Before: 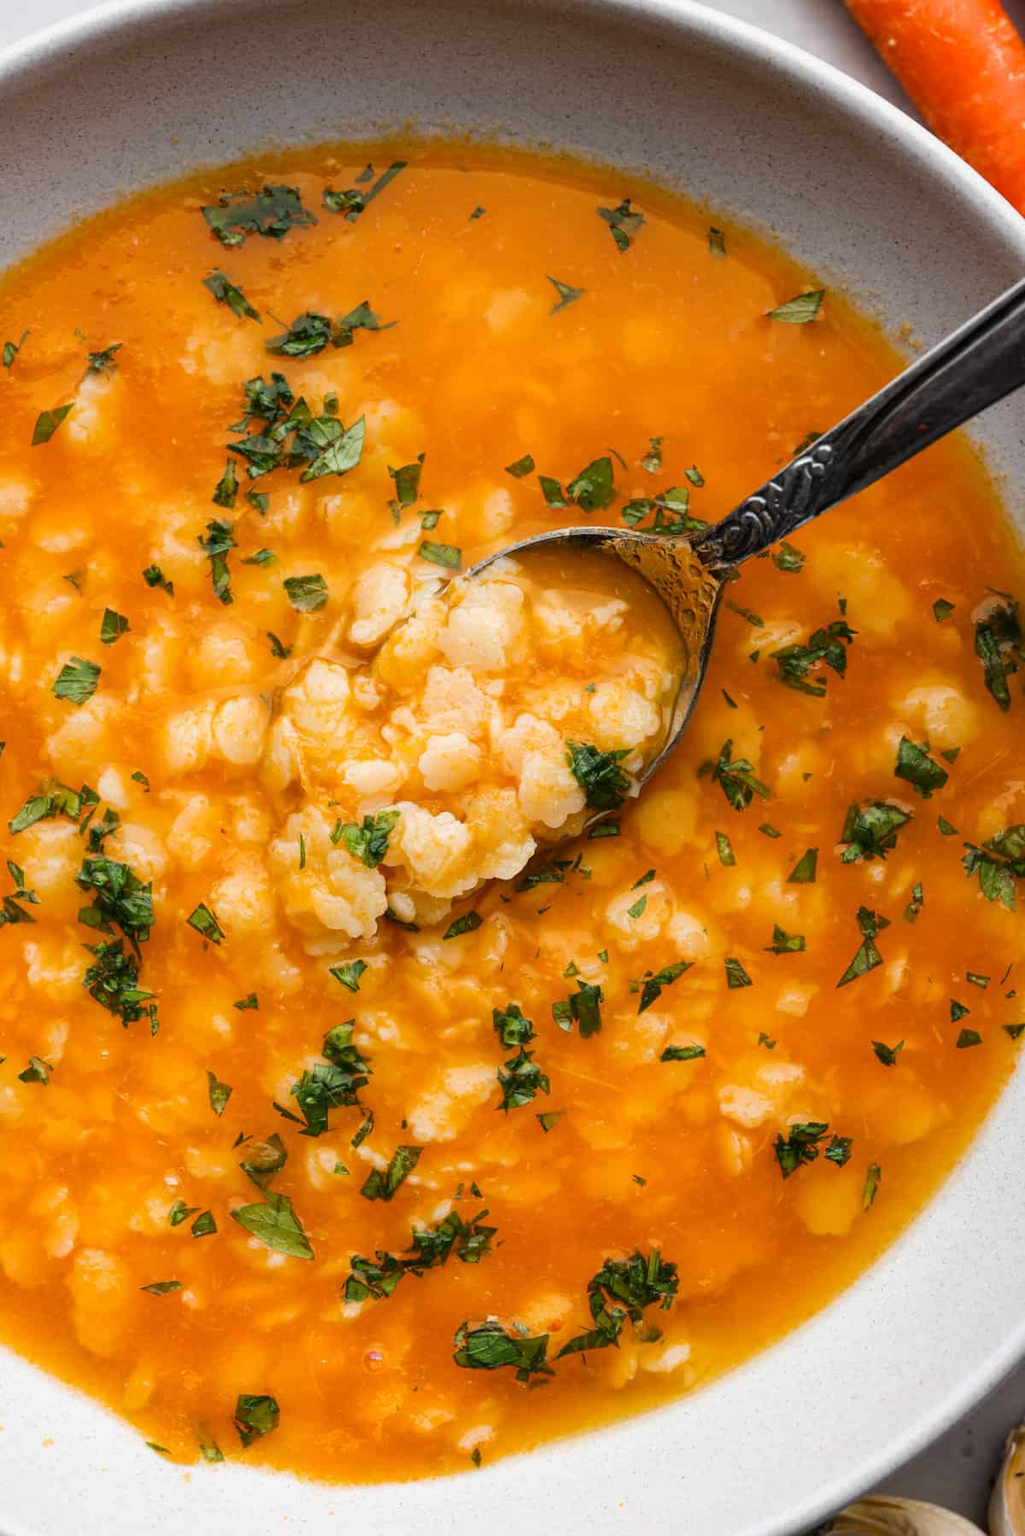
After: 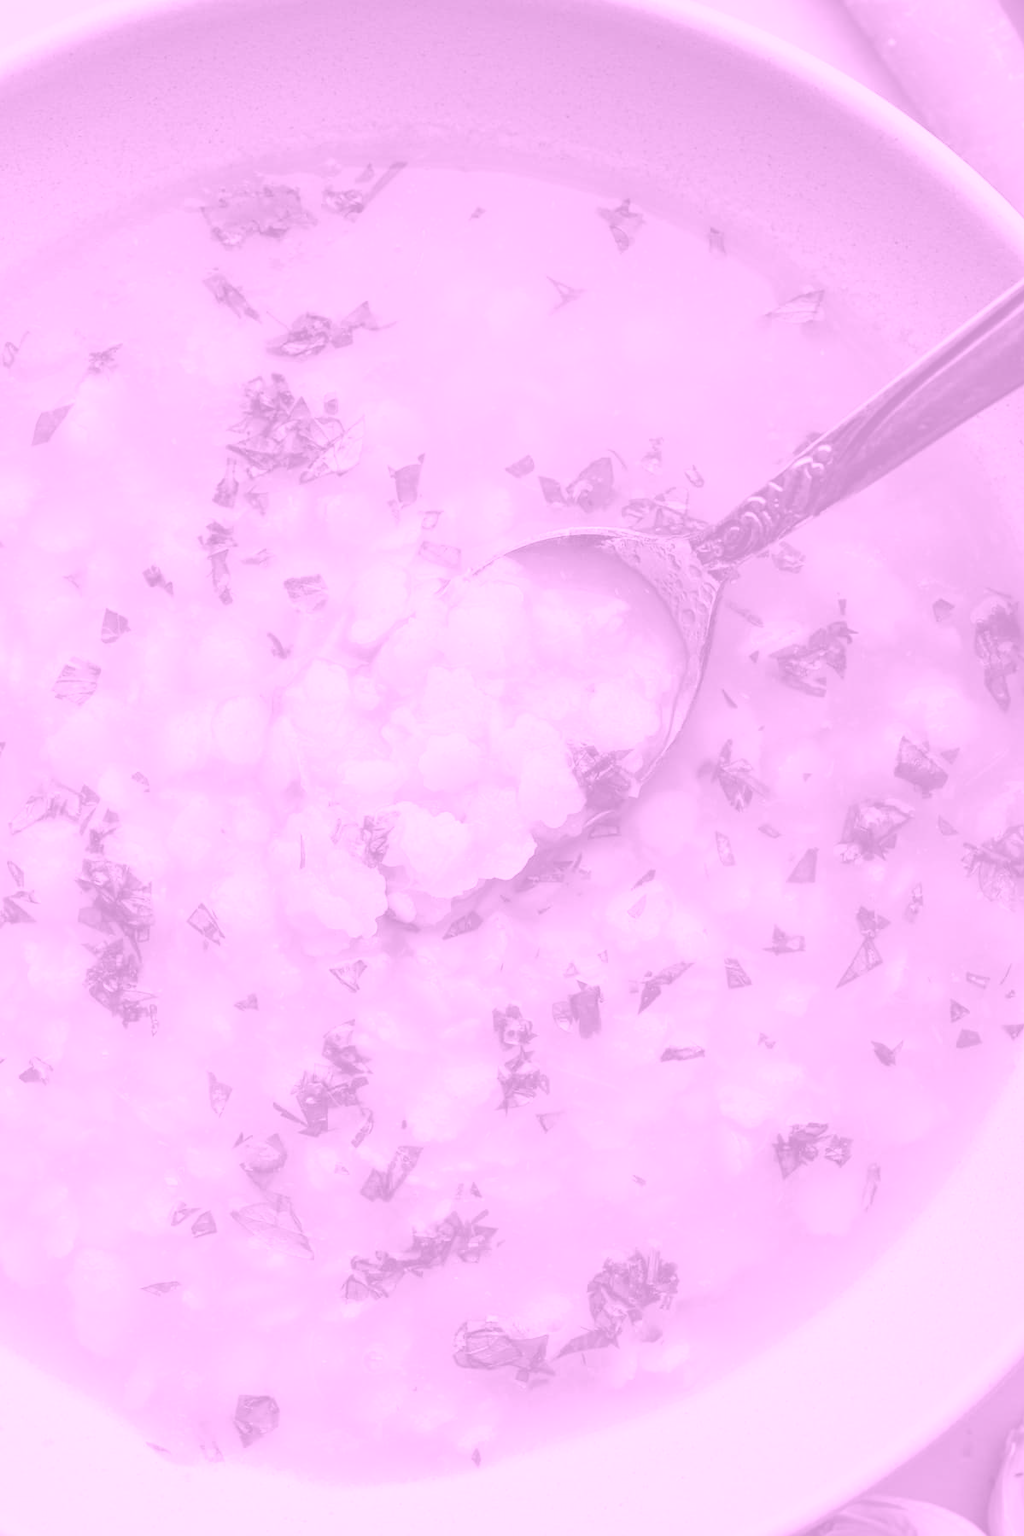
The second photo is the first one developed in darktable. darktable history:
tone equalizer: on, module defaults
colorize: hue 331.2°, saturation 75%, source mix 30.28%, lightness 70.52%, version 1
